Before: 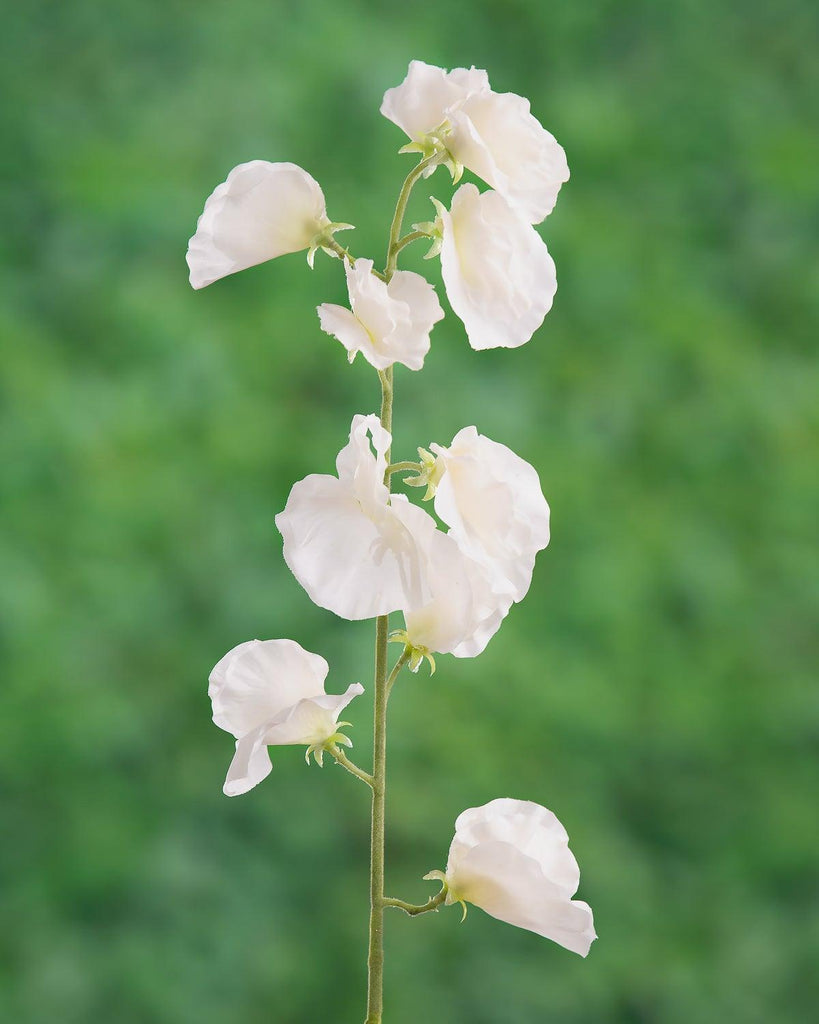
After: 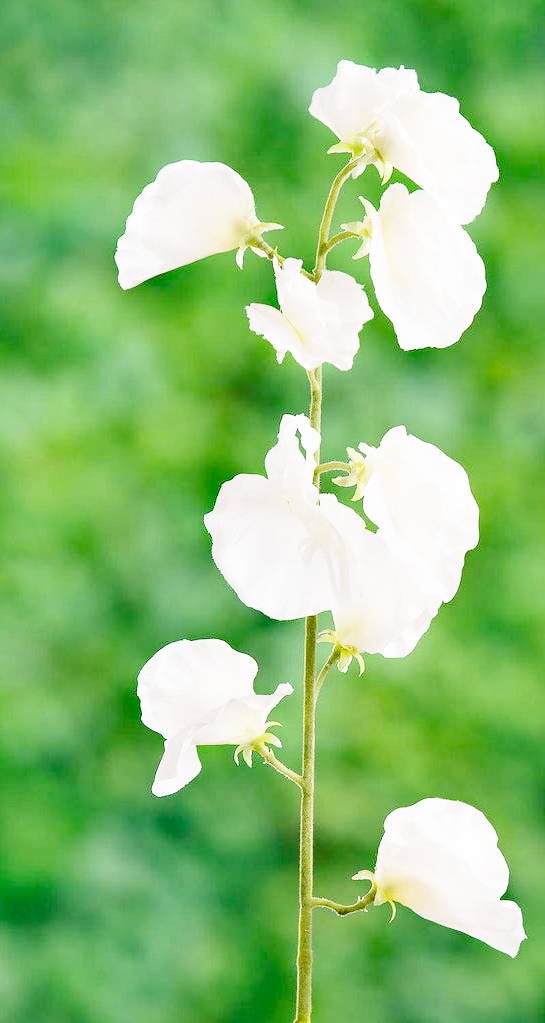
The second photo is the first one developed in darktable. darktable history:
crop and rotate: left 8.786%, right 24.548%
shadows and highlights: soften with gaussian
base curve: curves: ch0 [(0, 0) (0, 0) (0.002, 0.001) (0.008, 0.003) (0.019, 0.011) (0.037, 0.037) (0.064, 0.11) (0.102, 0.232) (0.152, 0.379) (0.216, 0.524) (0.296, 0.665) (0.394, 0.789) (0.512, 0.881) (0.651, 0.945) (0.813, 0.986) (1, 1)], preserve colors none
